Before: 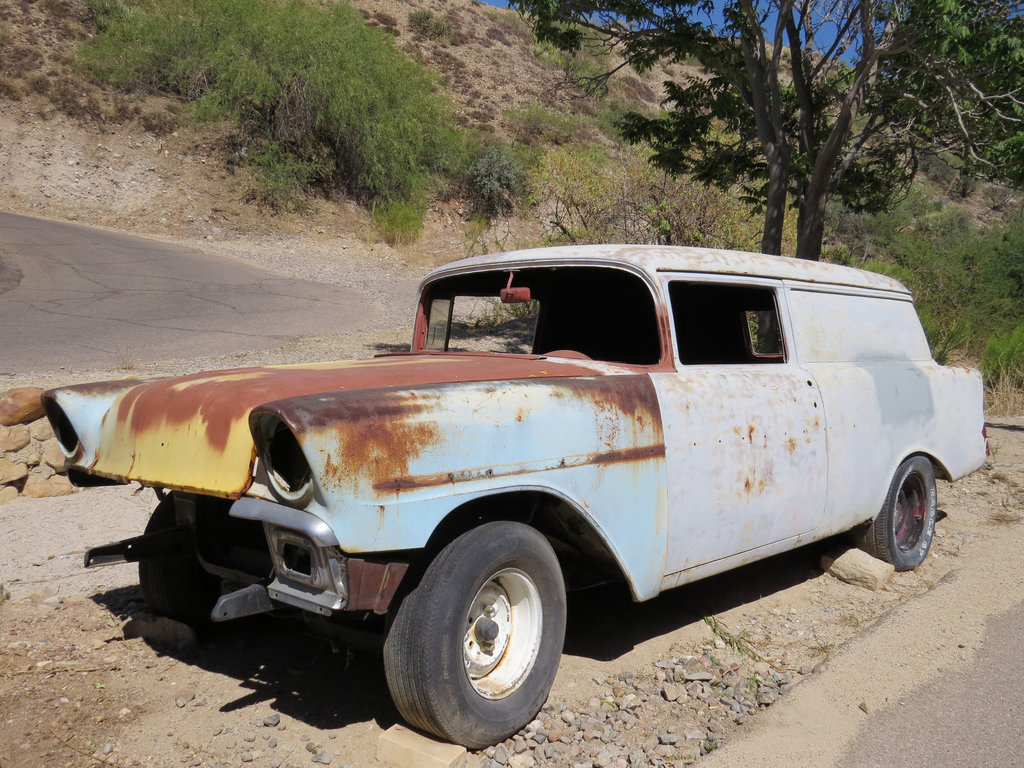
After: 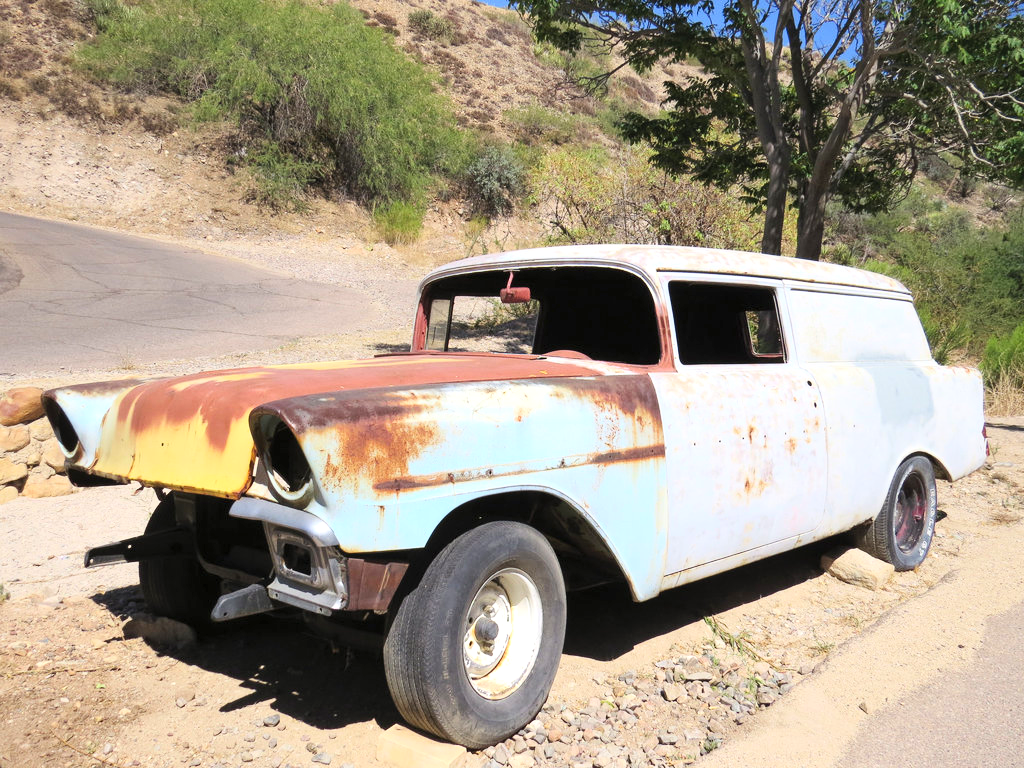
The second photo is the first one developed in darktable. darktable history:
contrast brightness saturation: contrast 0.2, brightness 0.15, saturation 0.14
exposure: exposure 0.496 EV, compensate highlight preservation false
